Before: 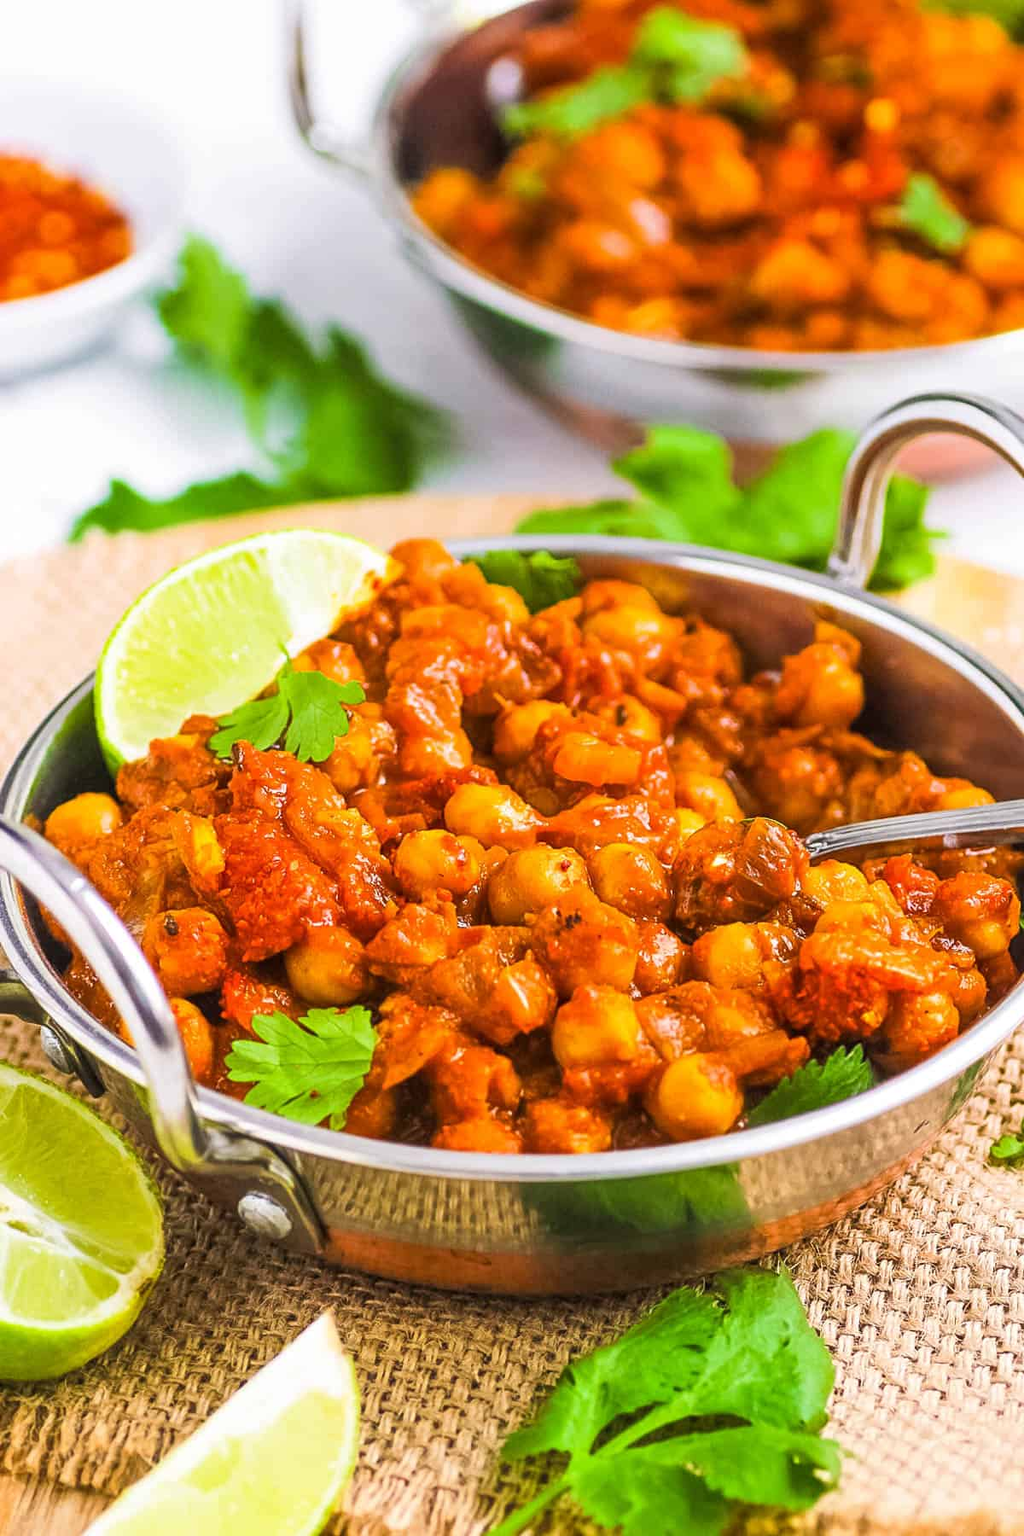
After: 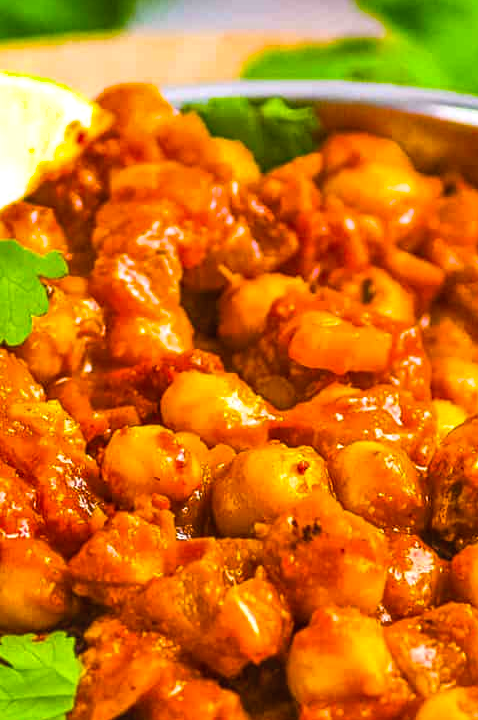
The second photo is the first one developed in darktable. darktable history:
local contrast: detail 110%
shadows and highlights: low approximation 0.01, soften with gaussian
crop: left 30.05%, top 30.404%, right 30.088%, bottom 29.583%
color balance rgb: perceptual saturation grading › global saturation 30.592%, global vibrance 30.2%, contrast 9.417%
